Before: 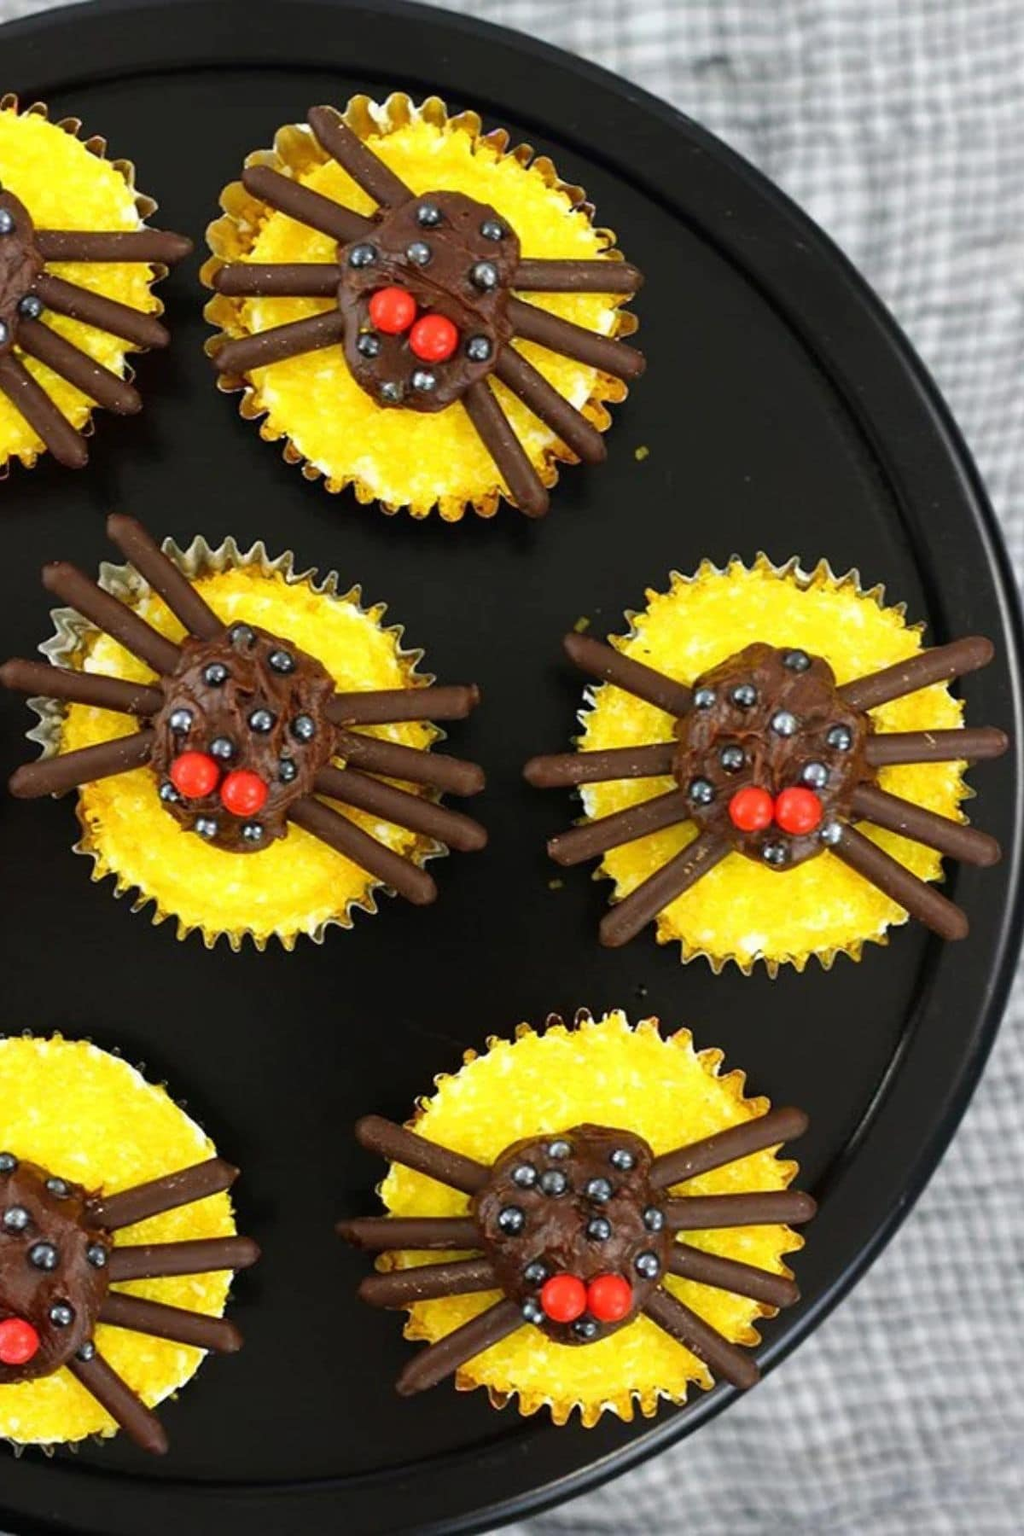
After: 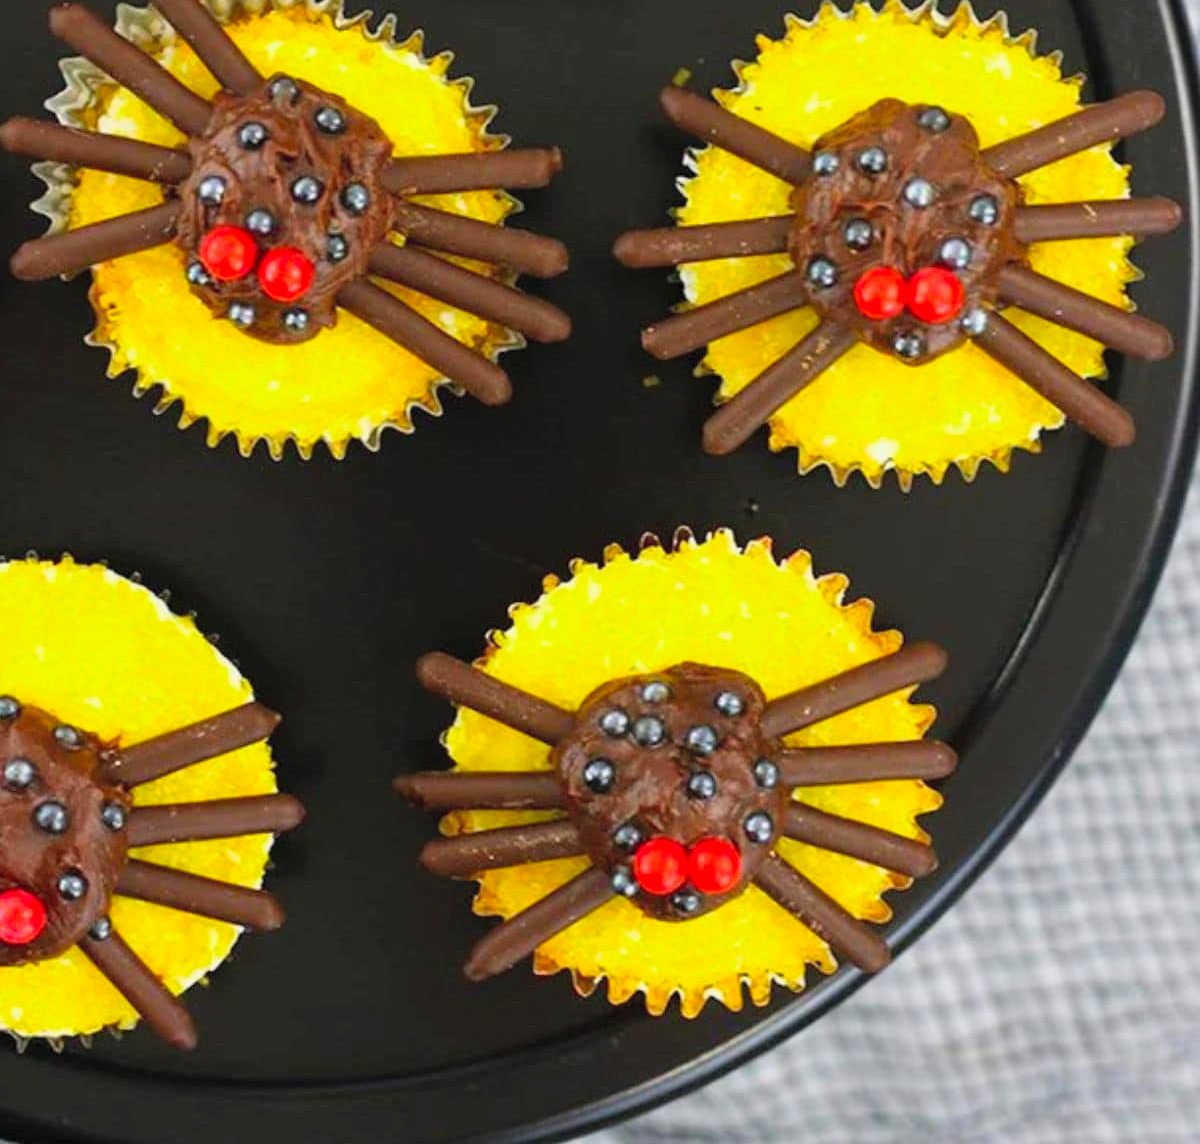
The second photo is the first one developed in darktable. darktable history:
exposure: exposure -0.153 EV, compensate highlight preservation false
crop and rotate: top 36.435%
contrast brightness saturation: contrast 0.07, brightness 0.18, saturation 0.4
